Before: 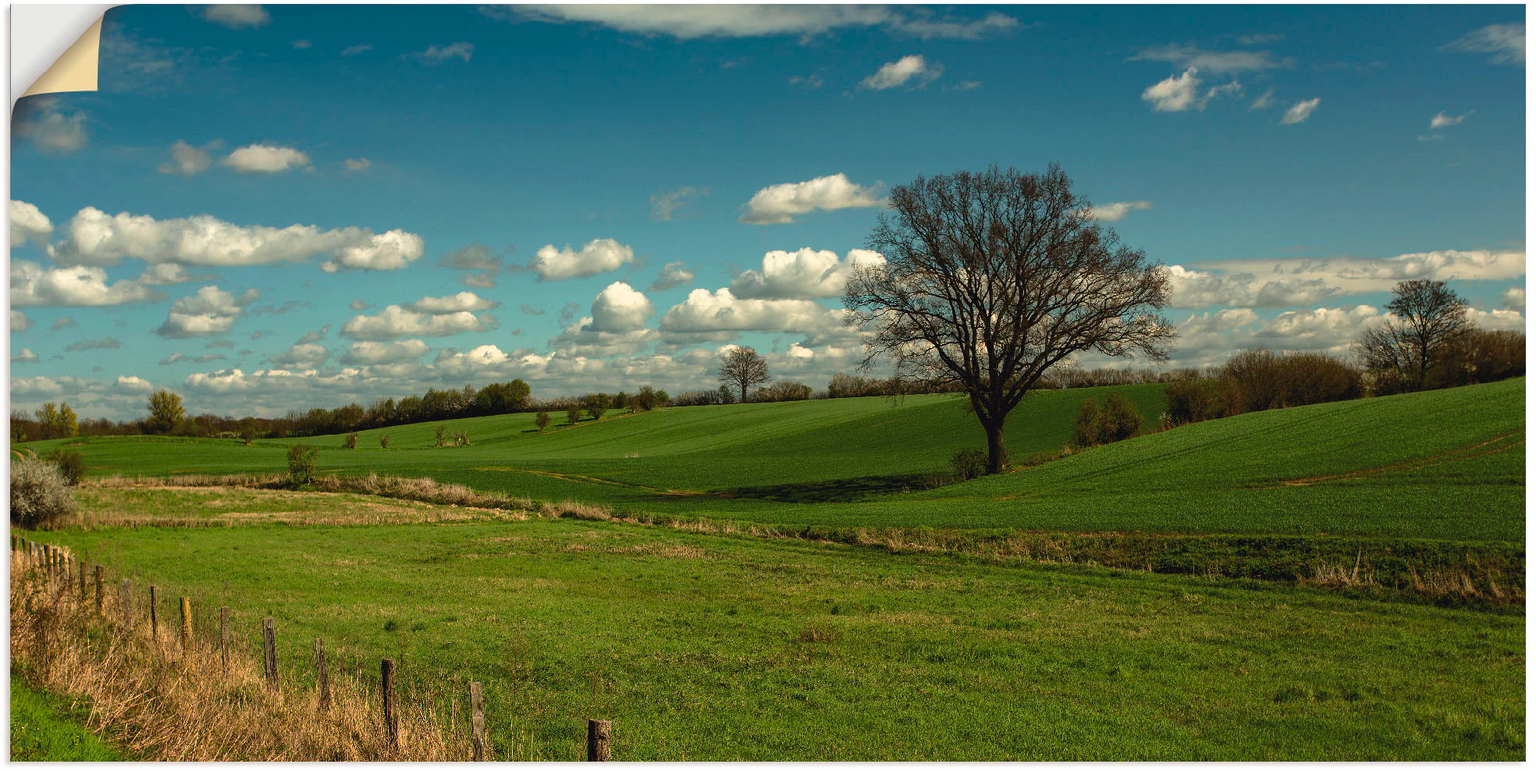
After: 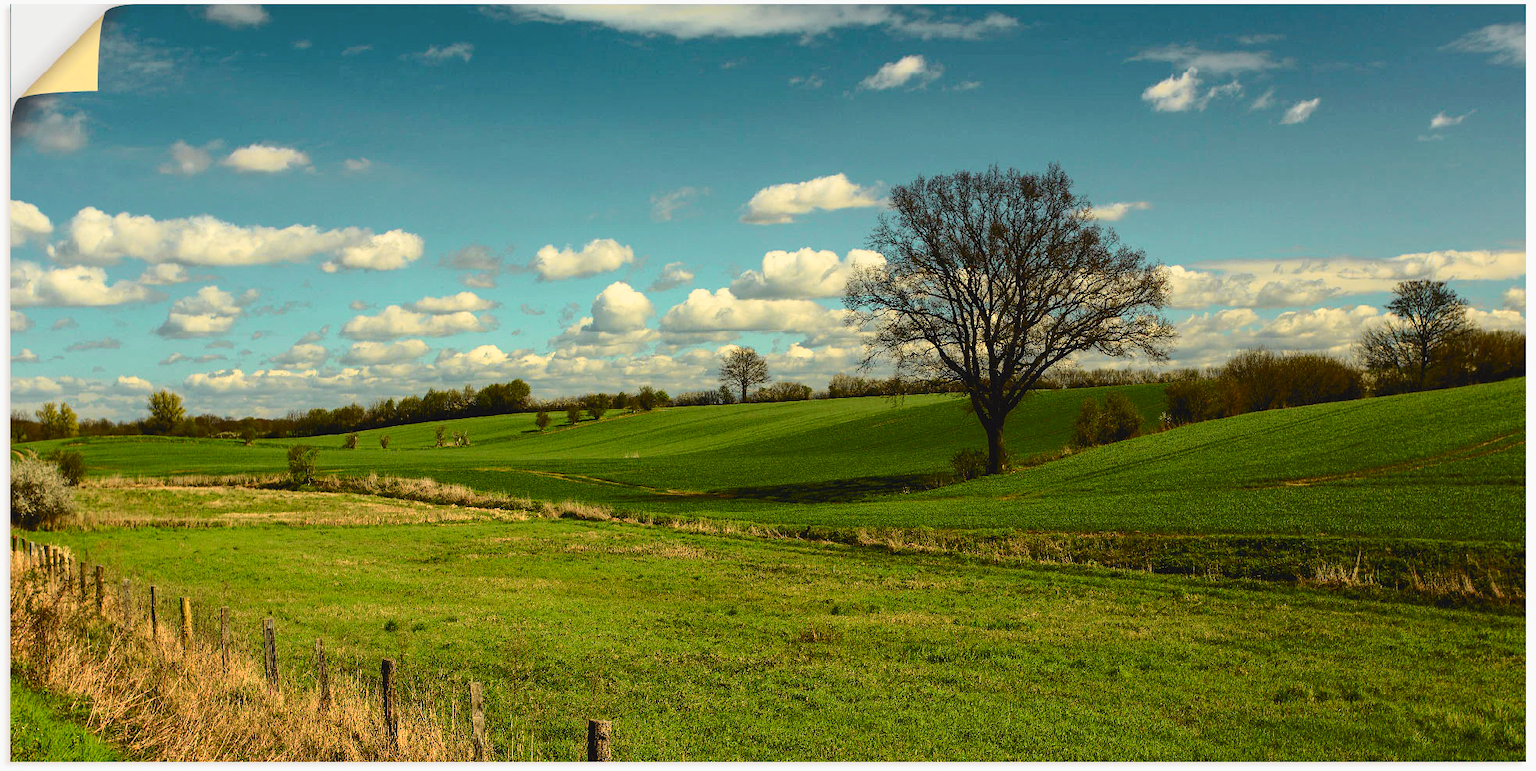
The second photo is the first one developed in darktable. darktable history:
tone curve: curves: ch0 [(0, 0.028) (0.037, 0.05) (0.123, 0.114) (0.19, 0.176) (0.269, 0.27) (0.48, 0.57) (0.595, 0.695) (0.718, 0.823) (0.855, 0.913) (1, 0.982)]; ch1 [(0, 0) (0.243, 0.245) (0.422, 0.415) (0.493, 0.495) (0.508, 0.506) (0.536, 0.538) (0.569, 0.58) (0.611, 0.644) (0.769, 0.807) (1, 1)]; ch2 [(0, 0) (0.249, 0.216) (0.349, 0.321) (0.424, 0.442) (0.476, 0.483) (0.498, 0.499) (0.517, 0.519) (0.532, 0.547) (0.569, 0.608) (0.614, 0.661) (0.706, 0.75) (0.808, 0.809) (0.991, 0.968)], color space Lab, independent channels, preserve colors none
levels: levels [0, 0.498, 1]
